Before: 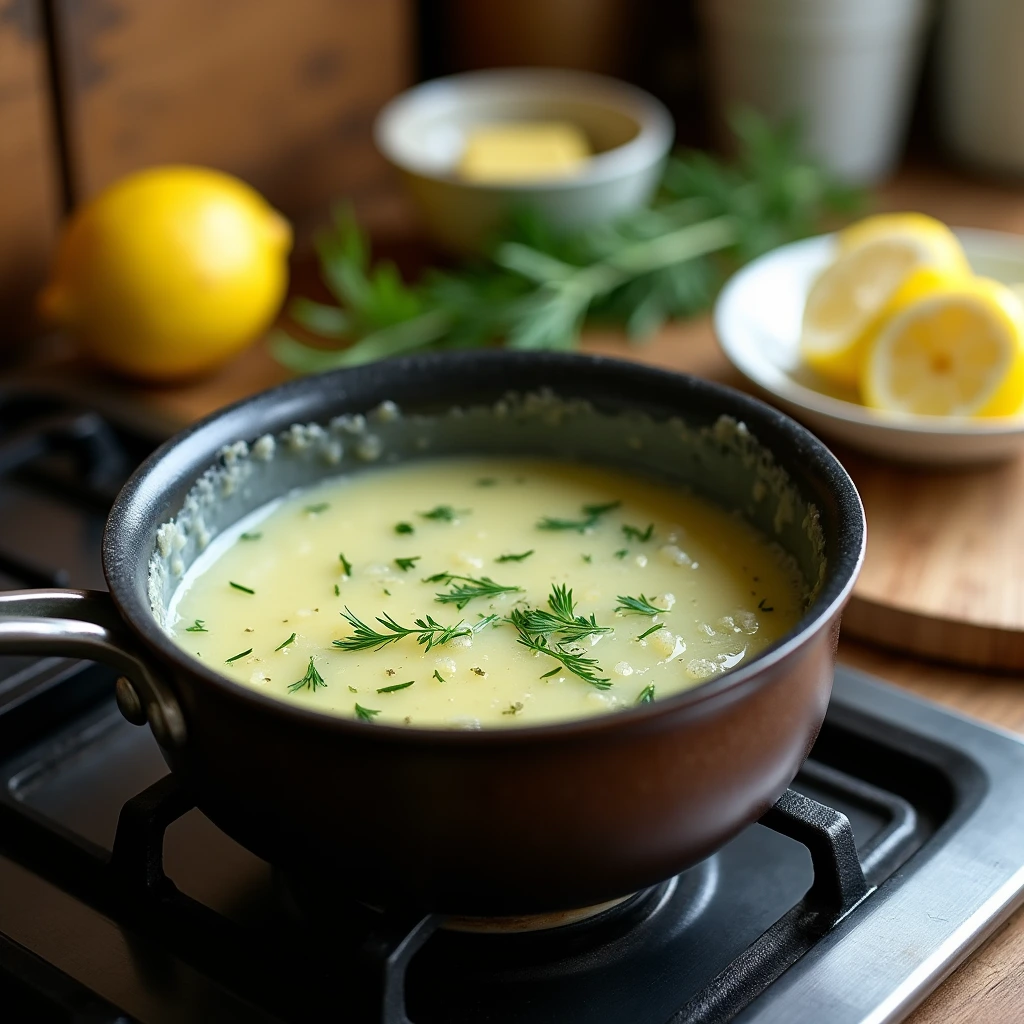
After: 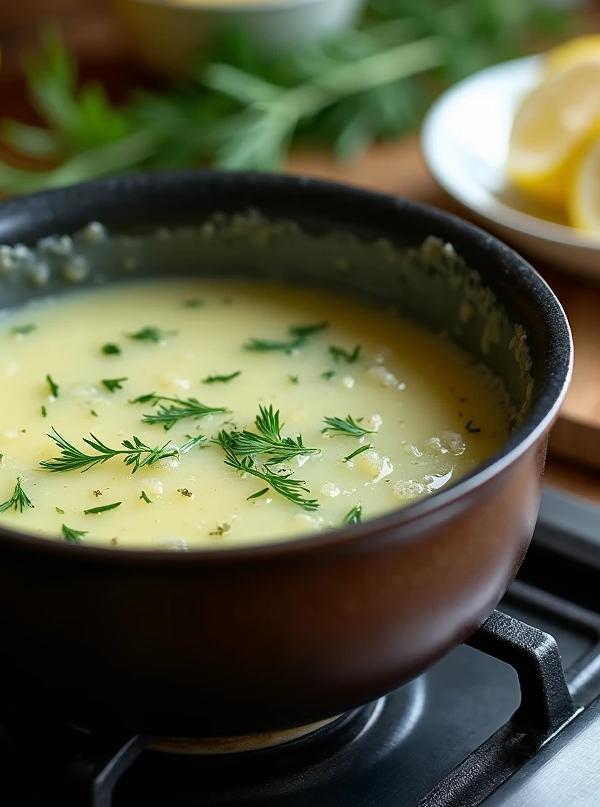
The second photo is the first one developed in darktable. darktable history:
crop and rotate: left 28.635%, top 17.52%, right 12.7%, bottom 3.661%
